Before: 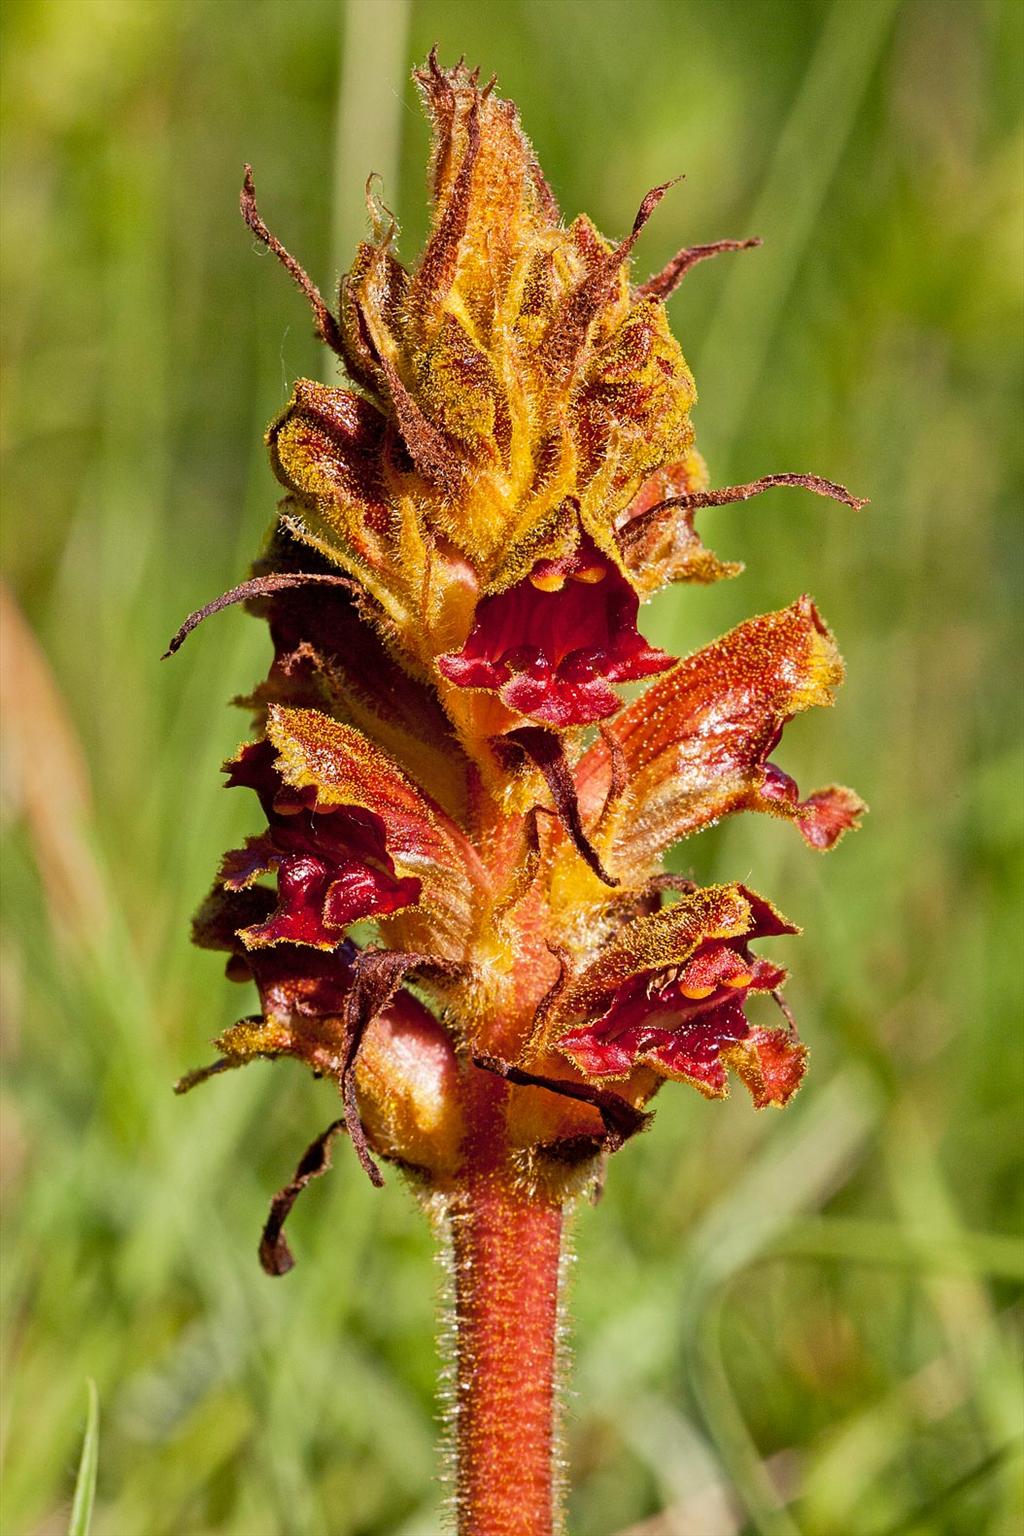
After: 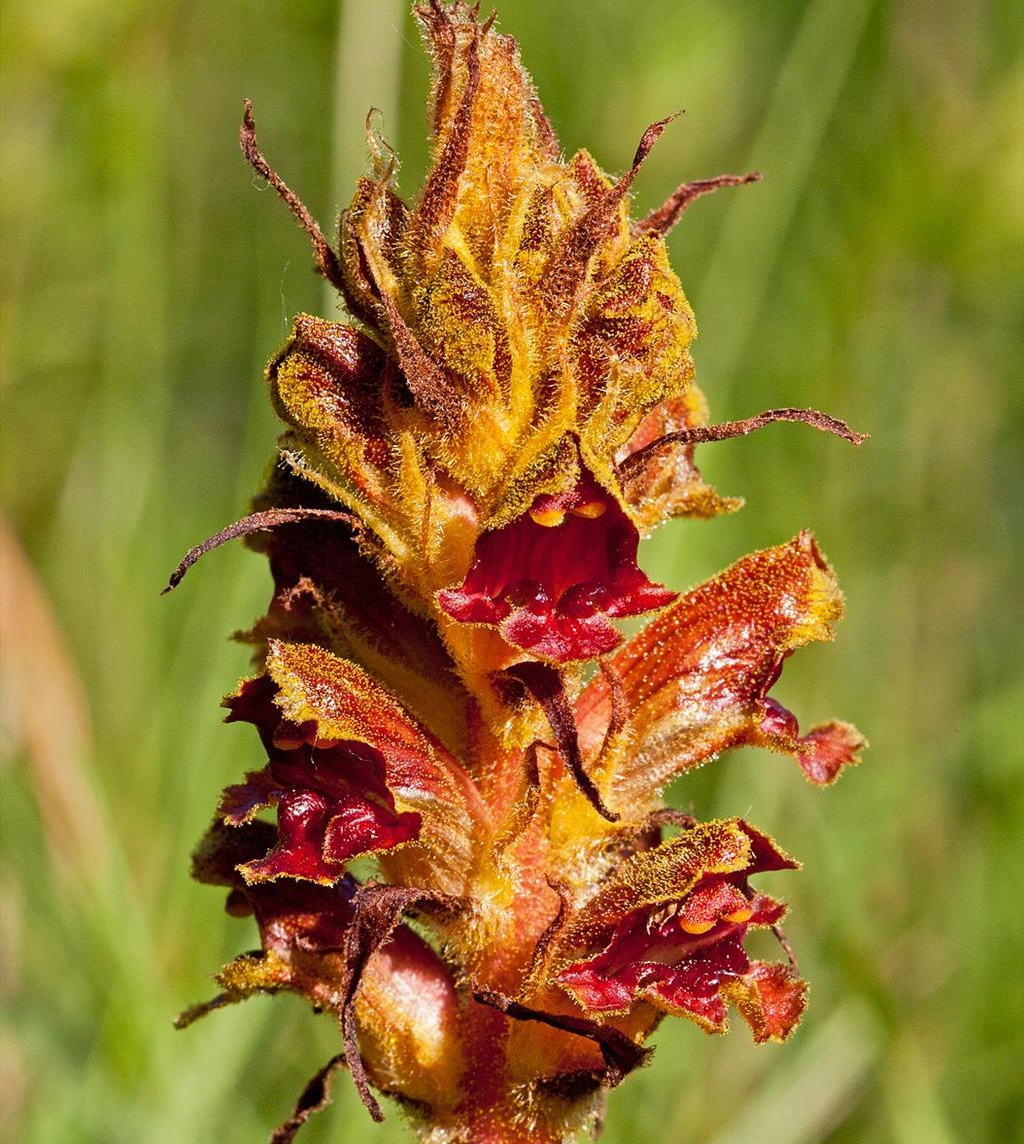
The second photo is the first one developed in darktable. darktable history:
crop: top 4.284%, bottom 21.21%
